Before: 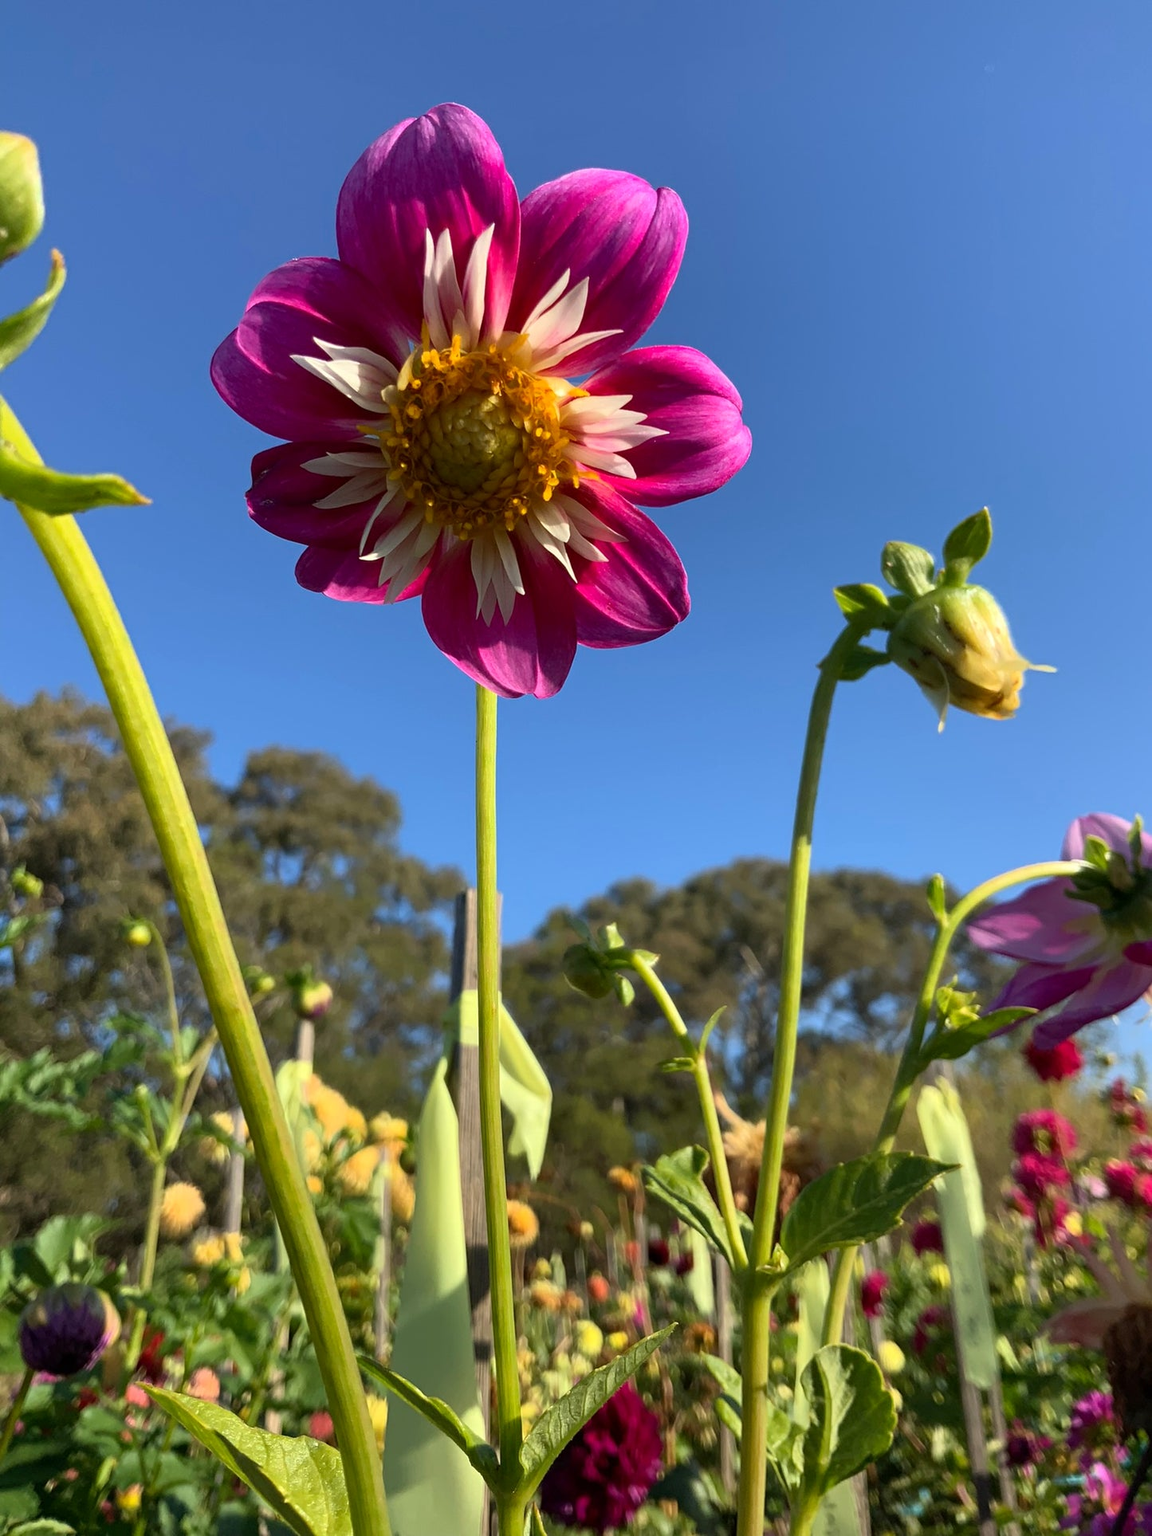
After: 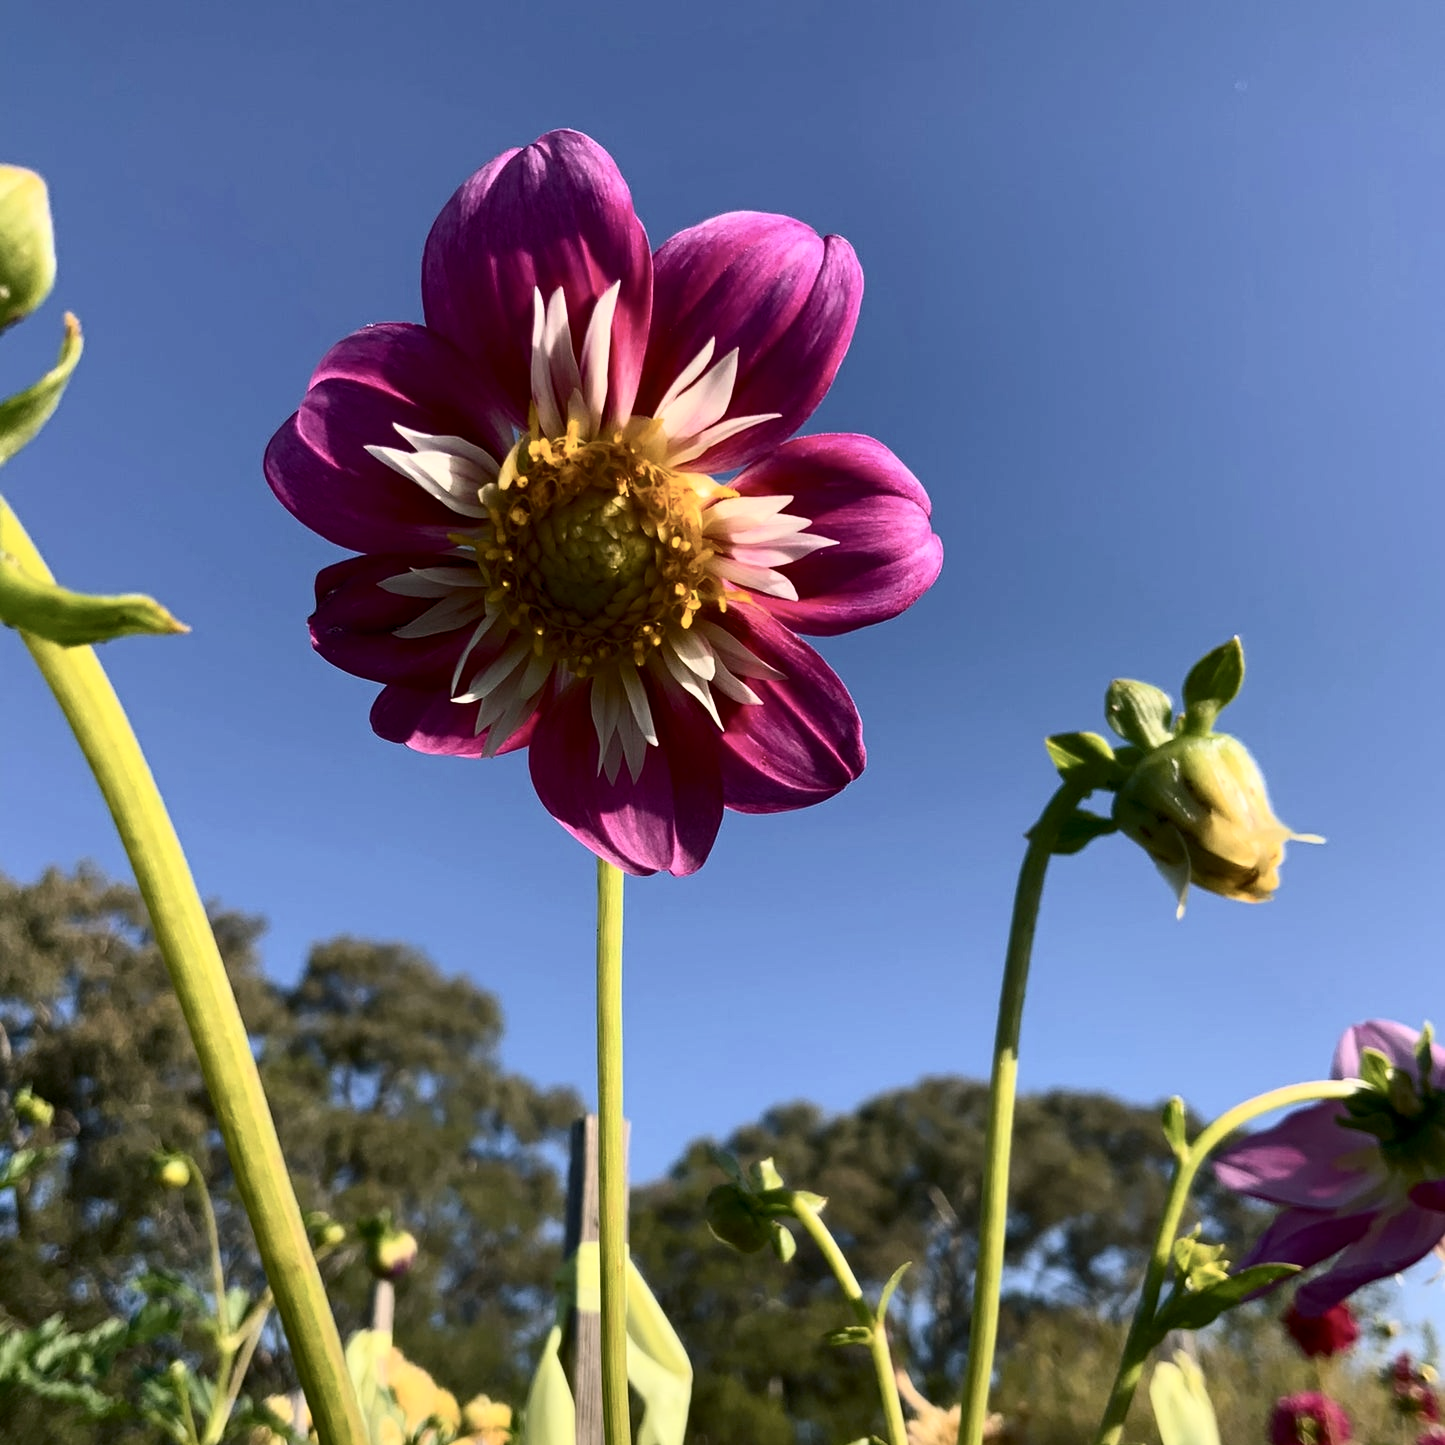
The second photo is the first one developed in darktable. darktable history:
contrast brightness saturation: contrast 0.25, saturation -0.31
crop: bottom 24.988%
color balance rgb: shadows lift › chroma 2%, shadows lift › hue 217.2°, power › chroma 0.25%, power › hue 60°, highlights gain › chroma 1.5%, highlights gain › hue 309.6°, global offset › luminance -0.25%, perceptual saturation grading › global saturation 15%, global vibrance 15%
white balance: emerald 1
